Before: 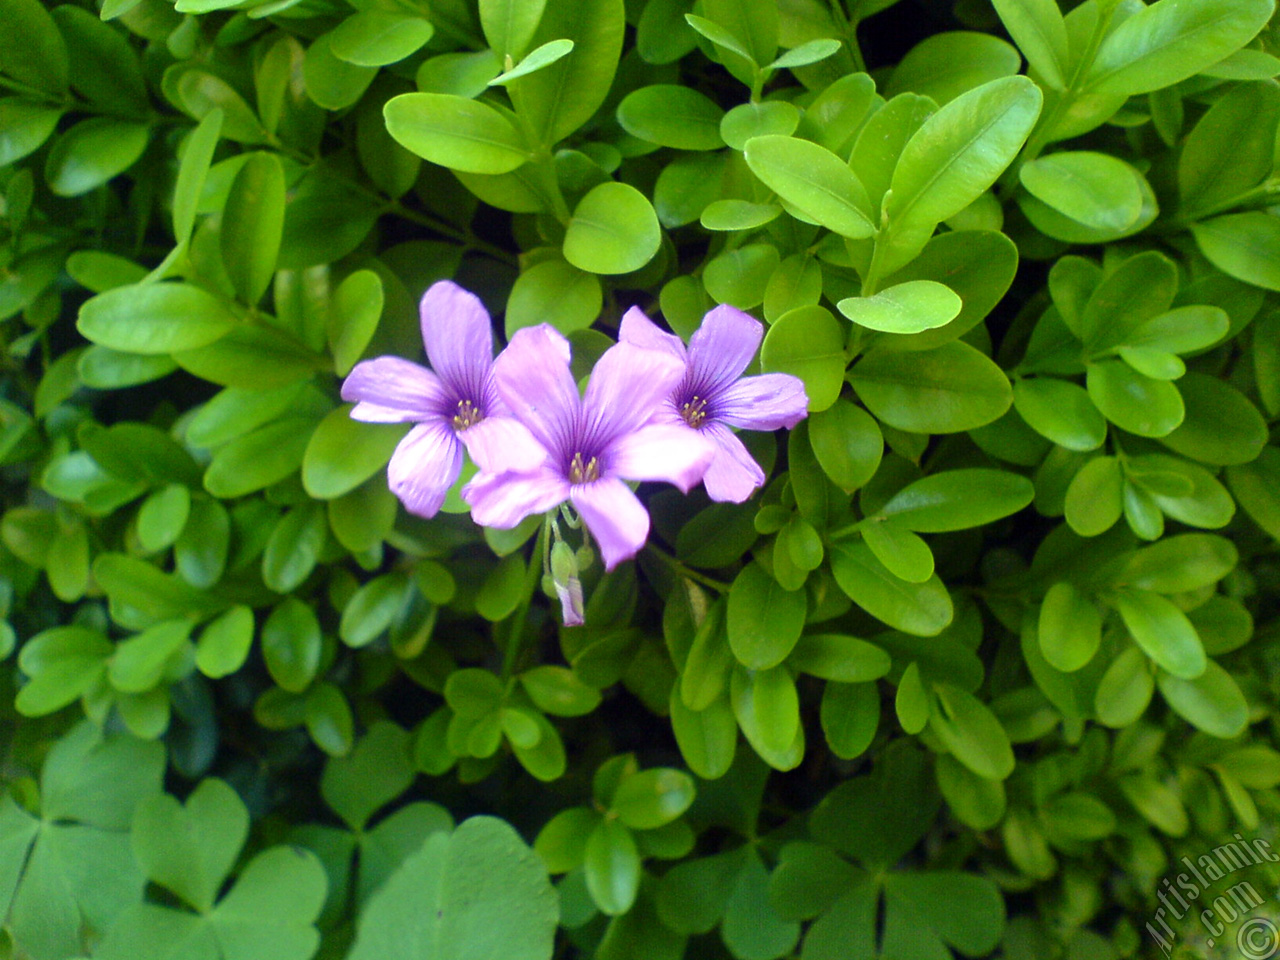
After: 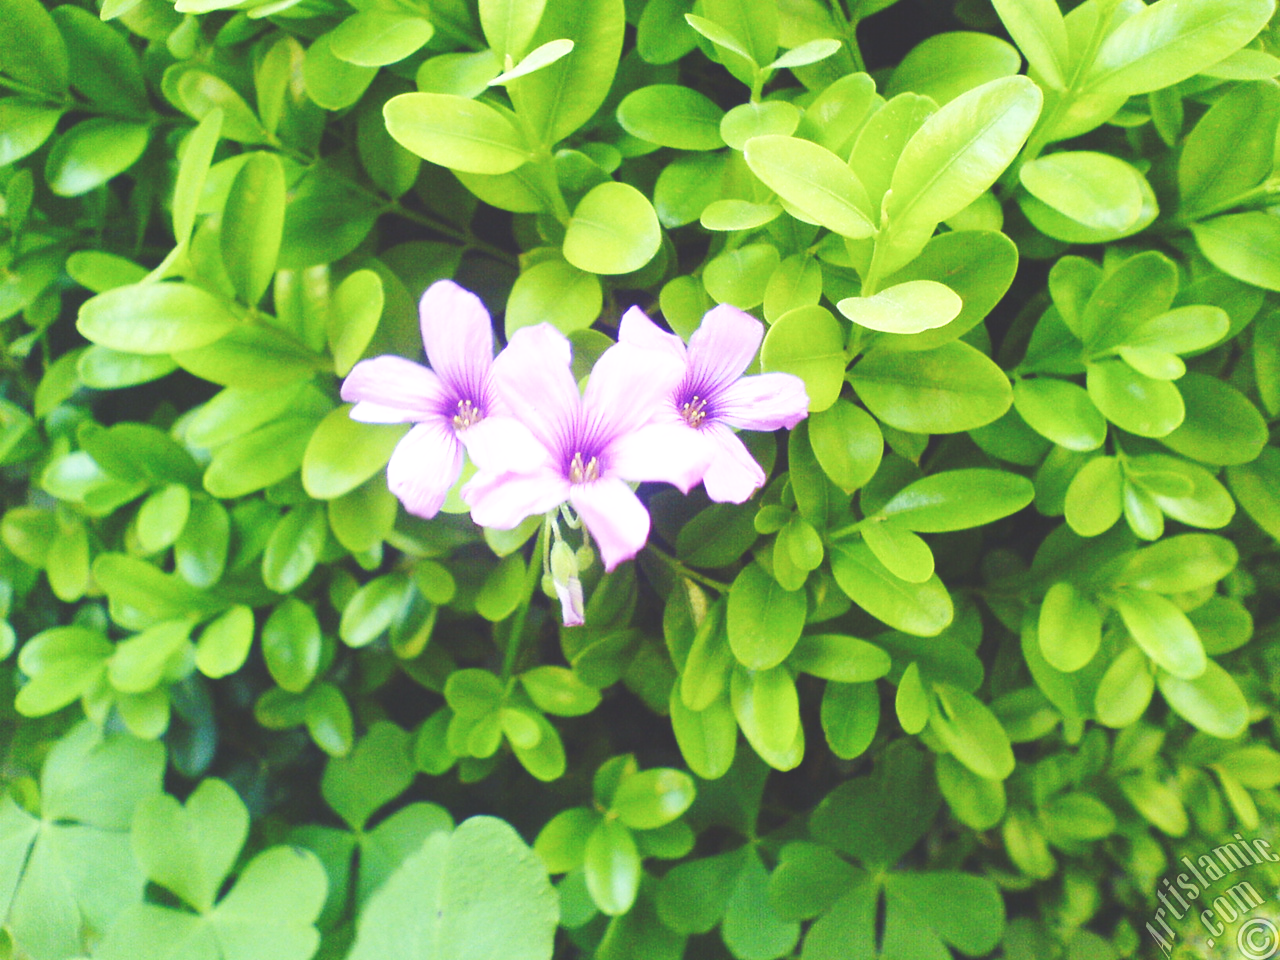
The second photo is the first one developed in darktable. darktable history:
base curve: curves: ch0 [(0, 0.003) (0.001, 0.002) (0.006, 0.004) (0.02, 0.022) (0.048, 0.086) (0.094, 0.234) (0.162, 0.431) (0.258, 0.629) (0.385, 0.8) (0.548, 0.918) (0.751, 0.988) (1, 1)], preserve colors none
exposure: black level correction -0.027, compensate exposure bias true, compensate highlight preservation false
